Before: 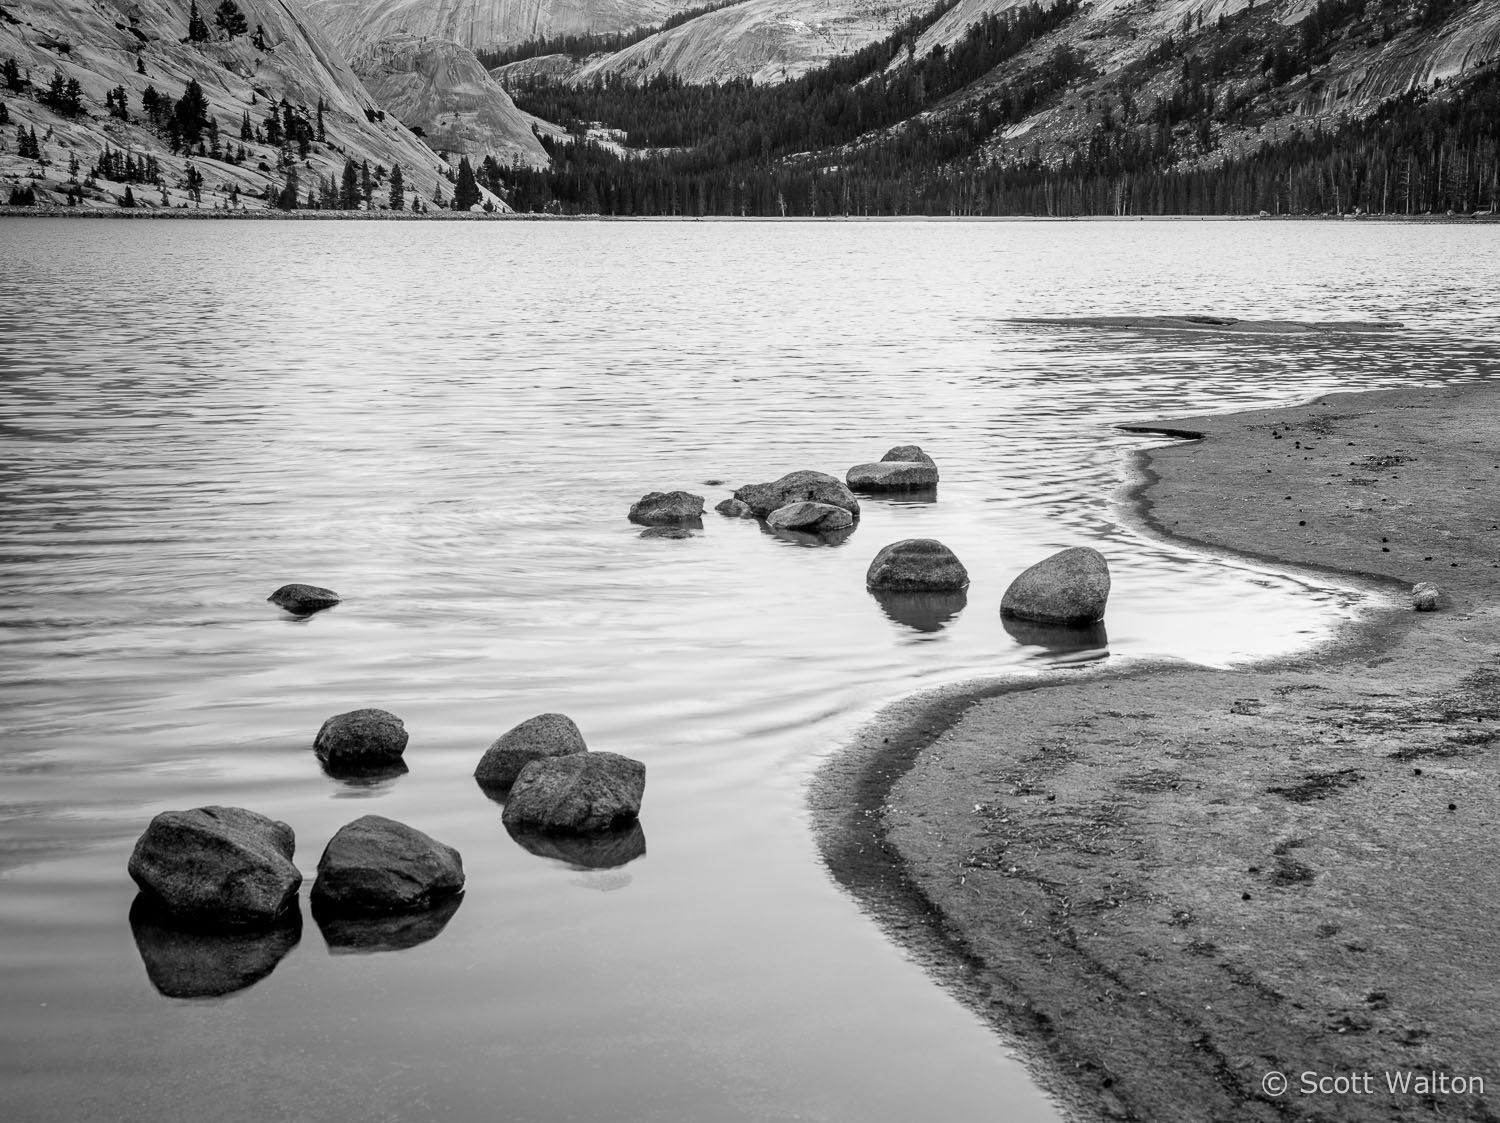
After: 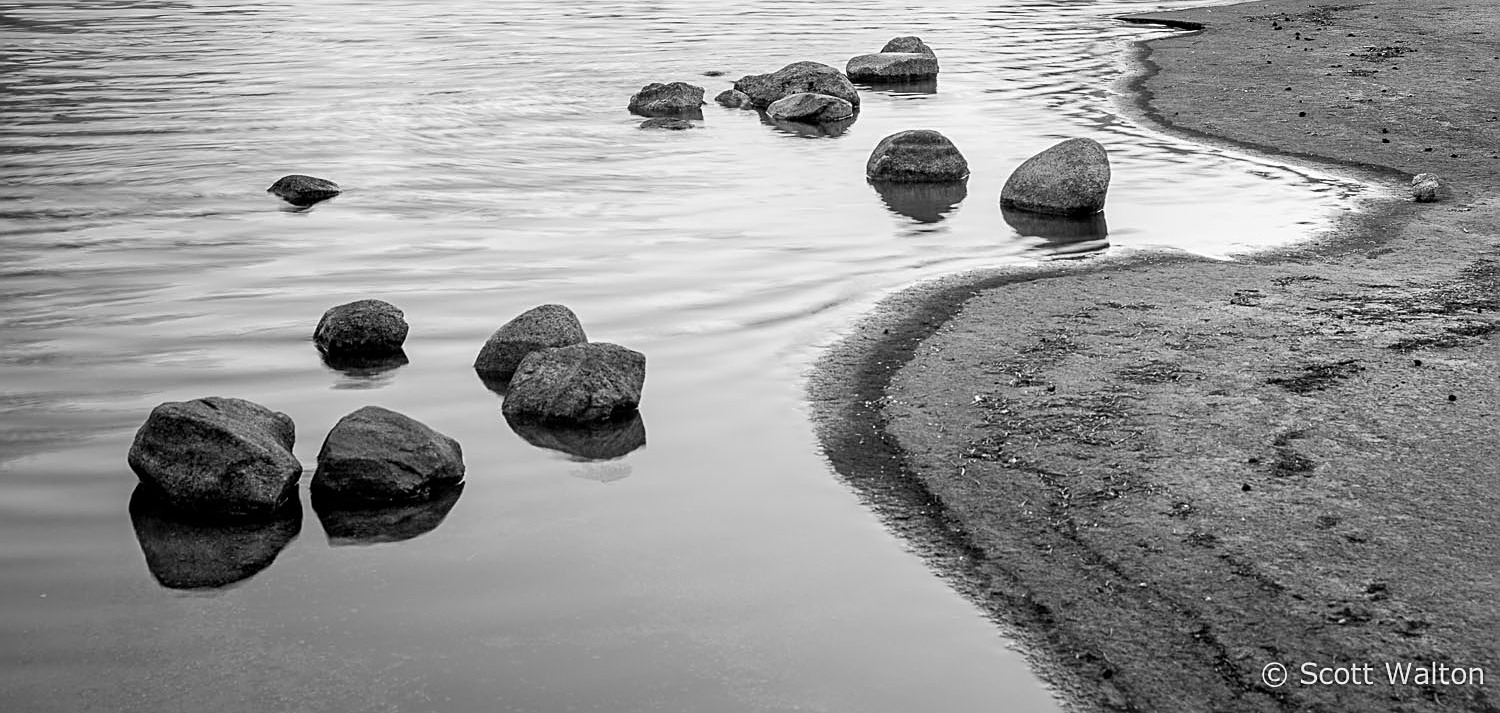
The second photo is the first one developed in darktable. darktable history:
tone equalizer: edges refinement/feathering 500, mask exposure compensation -1.57 EV, preserve details no
crop and rotate: top 36.501%
sharpen: on, module defaults
